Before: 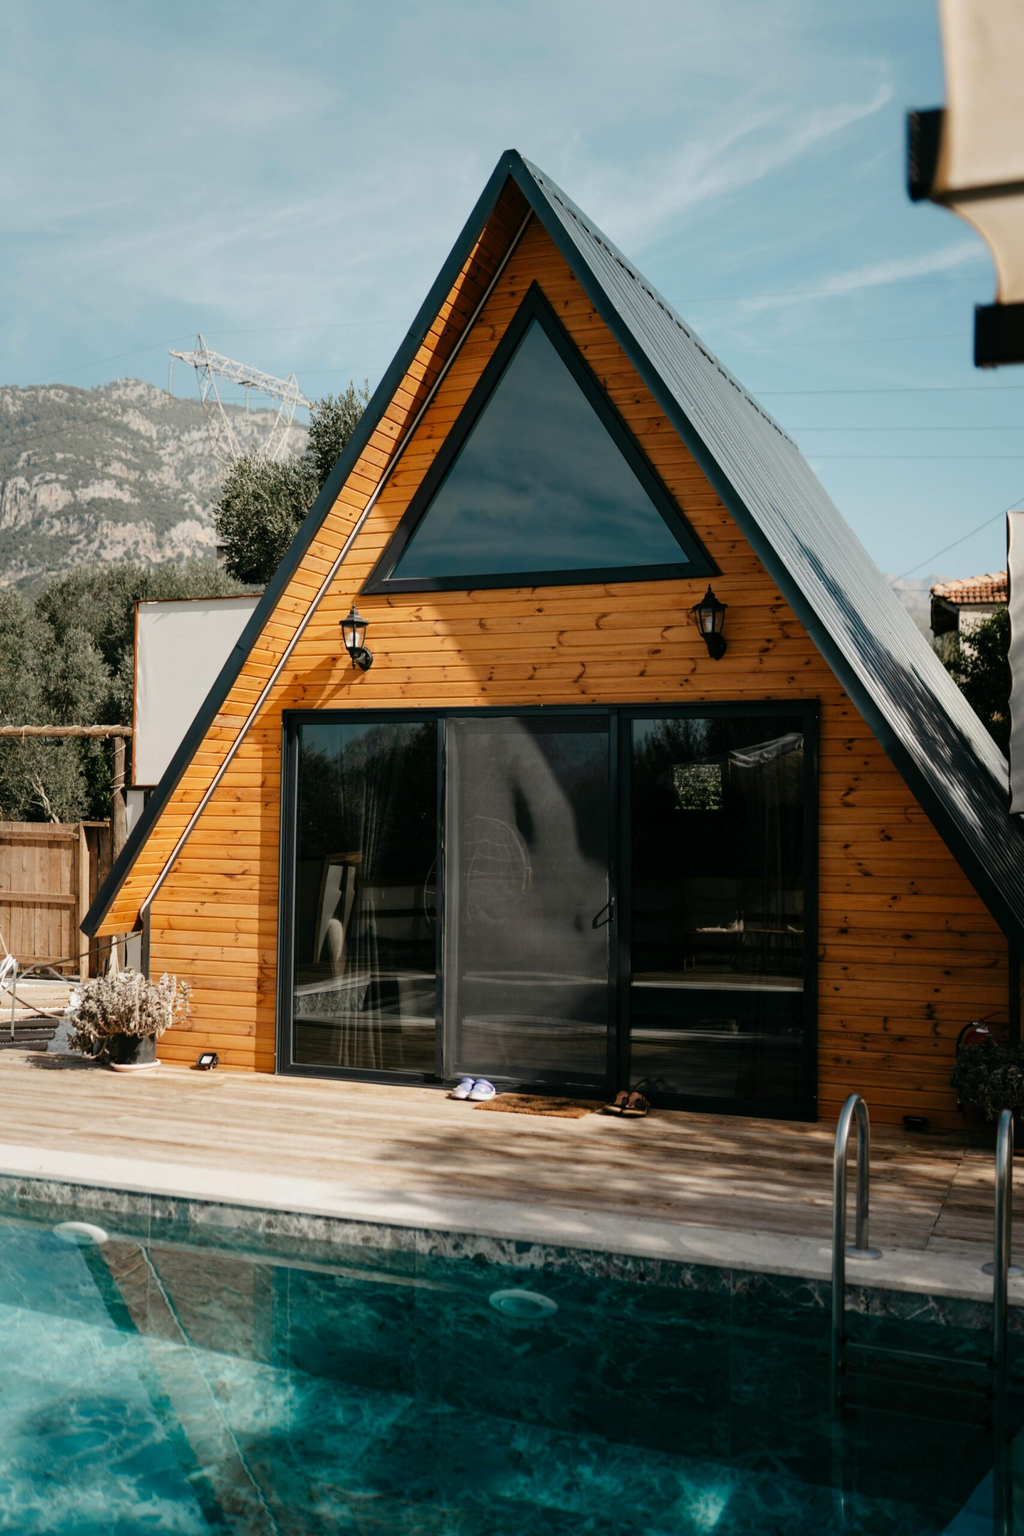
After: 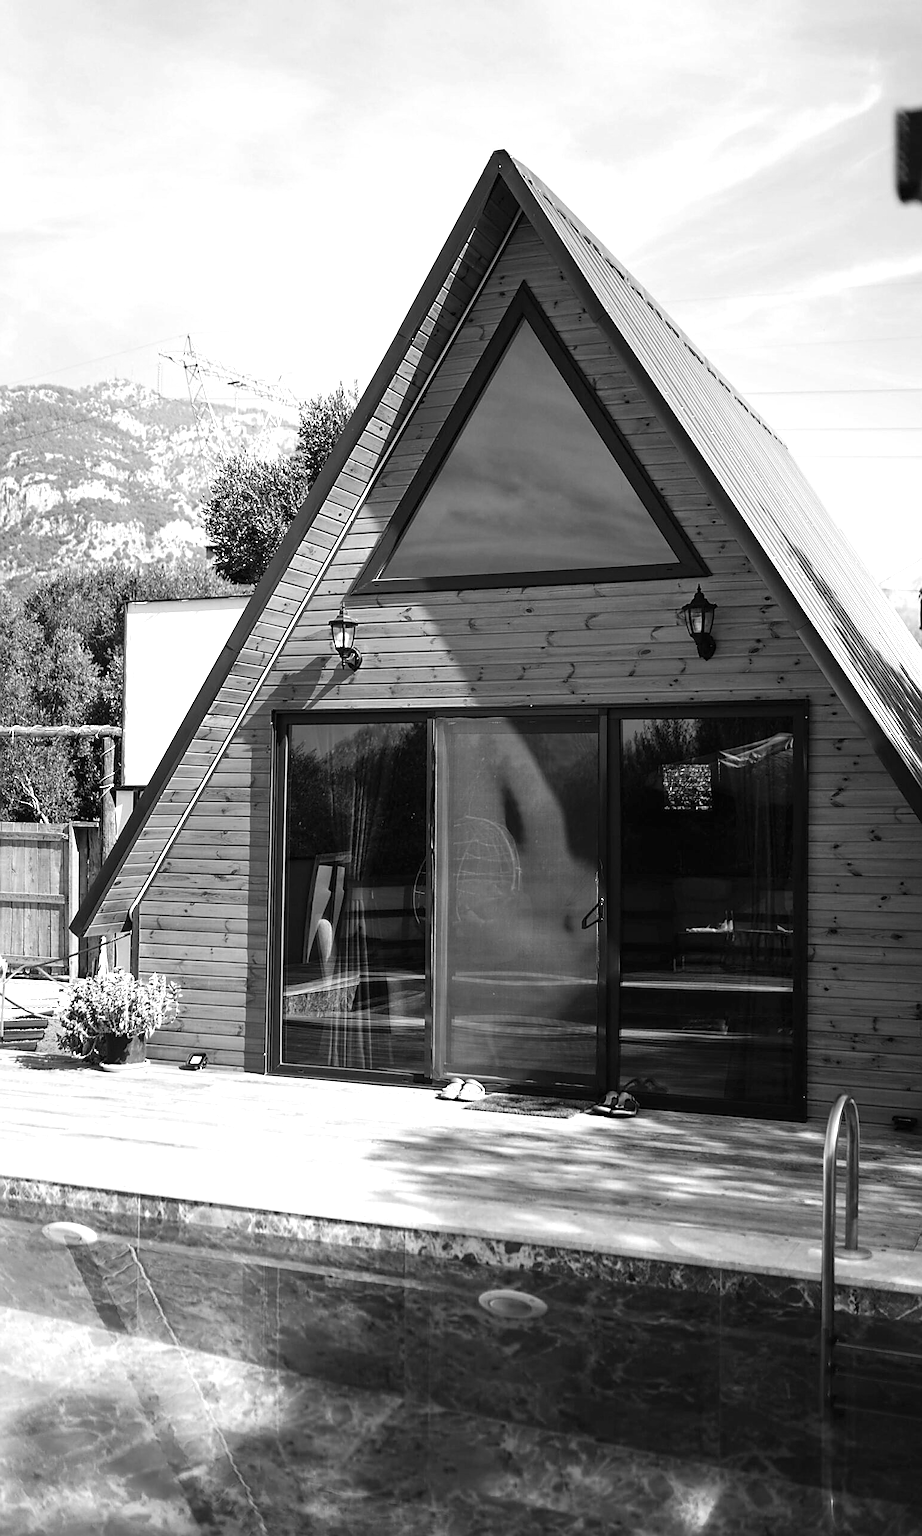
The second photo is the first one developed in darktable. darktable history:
white balance: red 0.976, blue 1.04
monochrome: a -11.7, b 1.62, size 0.5, highlights 0.38
sharpen: radius 1.4, amount 1.25, threshold 0.7
exposure: black level correction 0, exposure 1.1 EV, compensate exposure bias true, compensate highlight preservation false
crop and rotate: left 1.088%, right 8.807%
